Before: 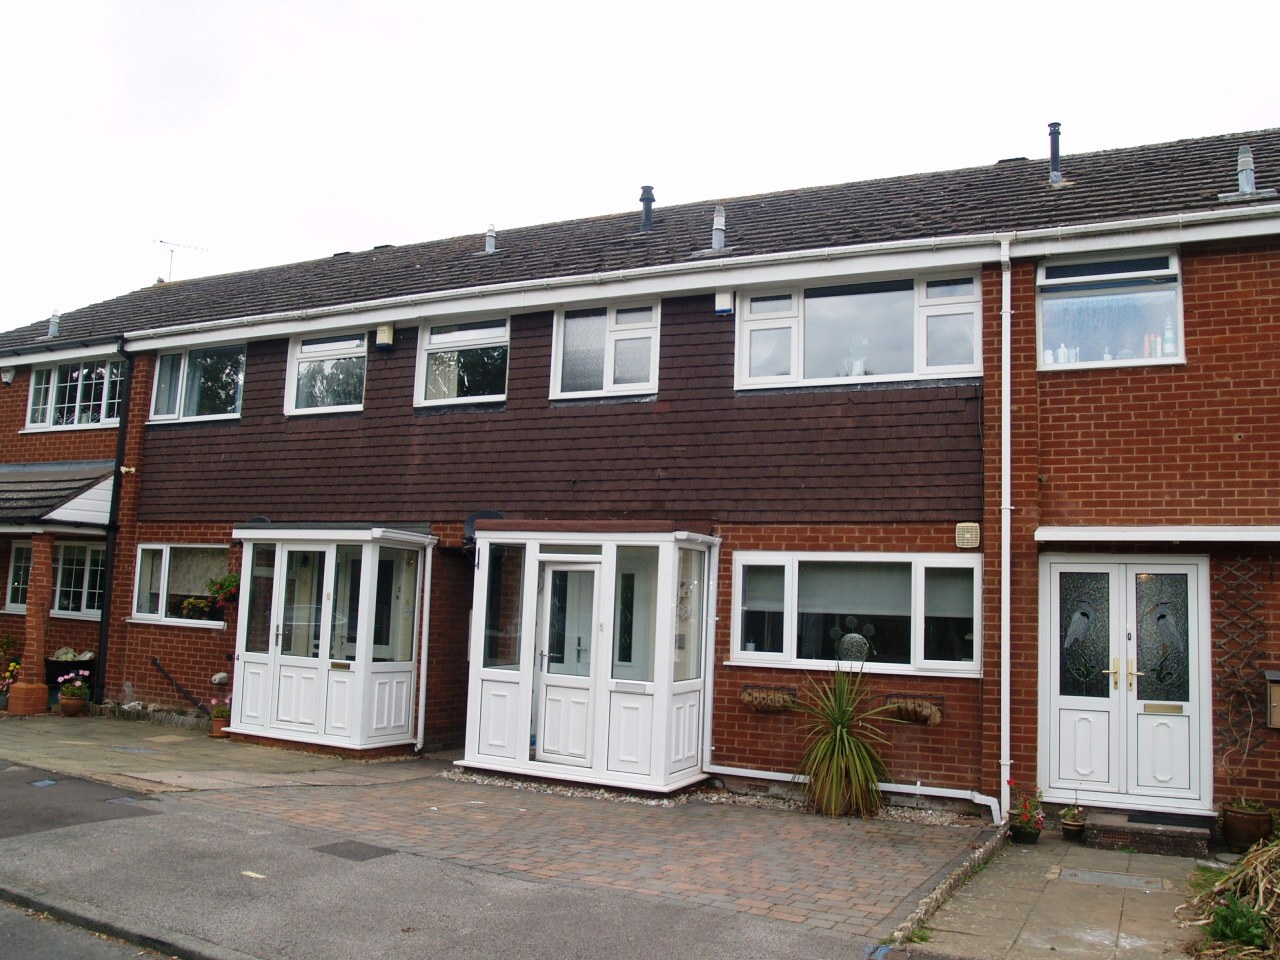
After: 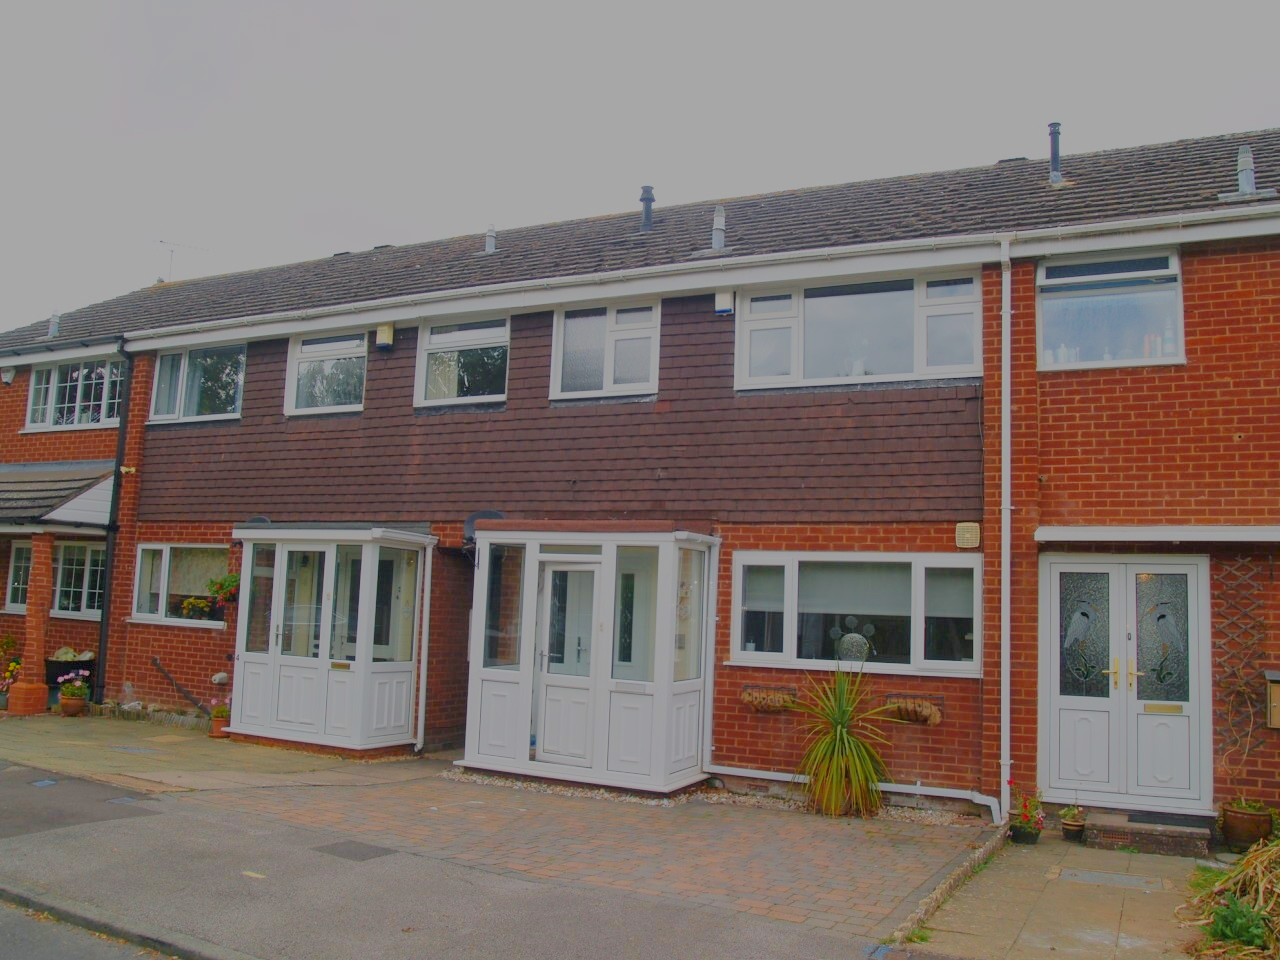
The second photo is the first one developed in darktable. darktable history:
color zones: curves: ch0 [(0.224, 0.526) (0.75, 0.5)]; ch1 [(0.055, 0.526) (0.224, 0.761) (0.377, 0.526) (0.75, 0.5)]
filmic rgb: black relative exposure -14 EV, white relative exposure 8 EV, threshold 3 EV, hardness 3.74, latitude 50%, contrast 0.5, color science v5 (2021), contrast in shadows safe, contrast in highlights safe, enable highlight reconstruction true
tone equalizer: on, module defaults
